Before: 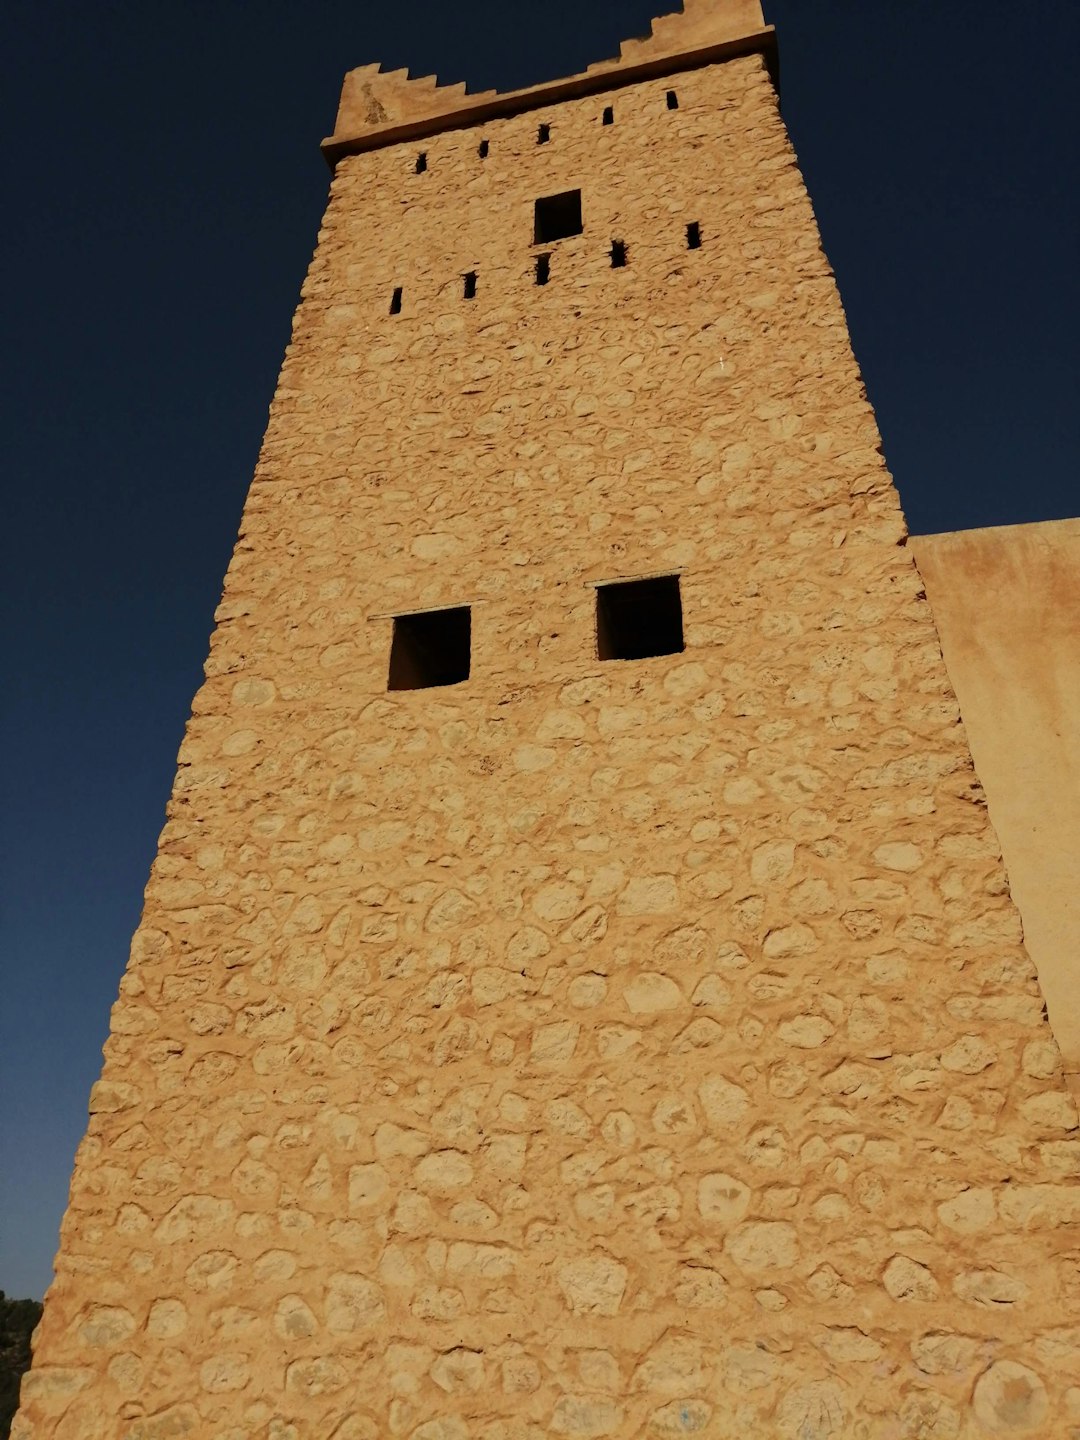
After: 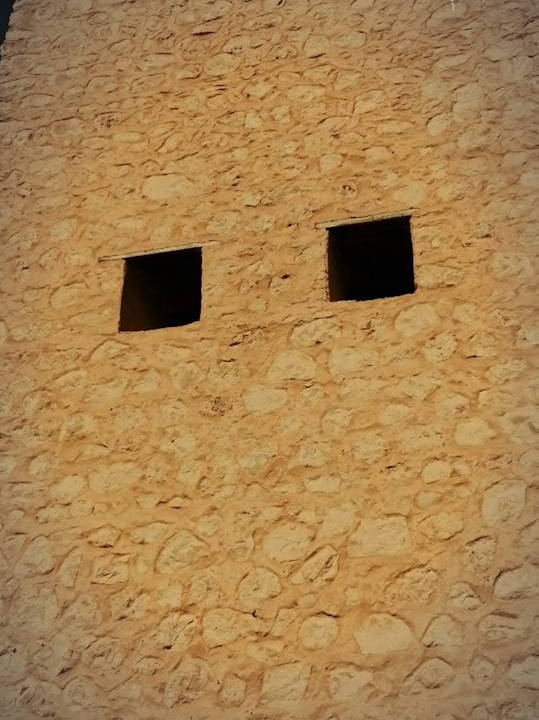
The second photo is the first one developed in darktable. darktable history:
vignetting: fall-off radius 60%, automatic ratio true
crop: left 25%, top 25%, right 25%, bottom 25%
